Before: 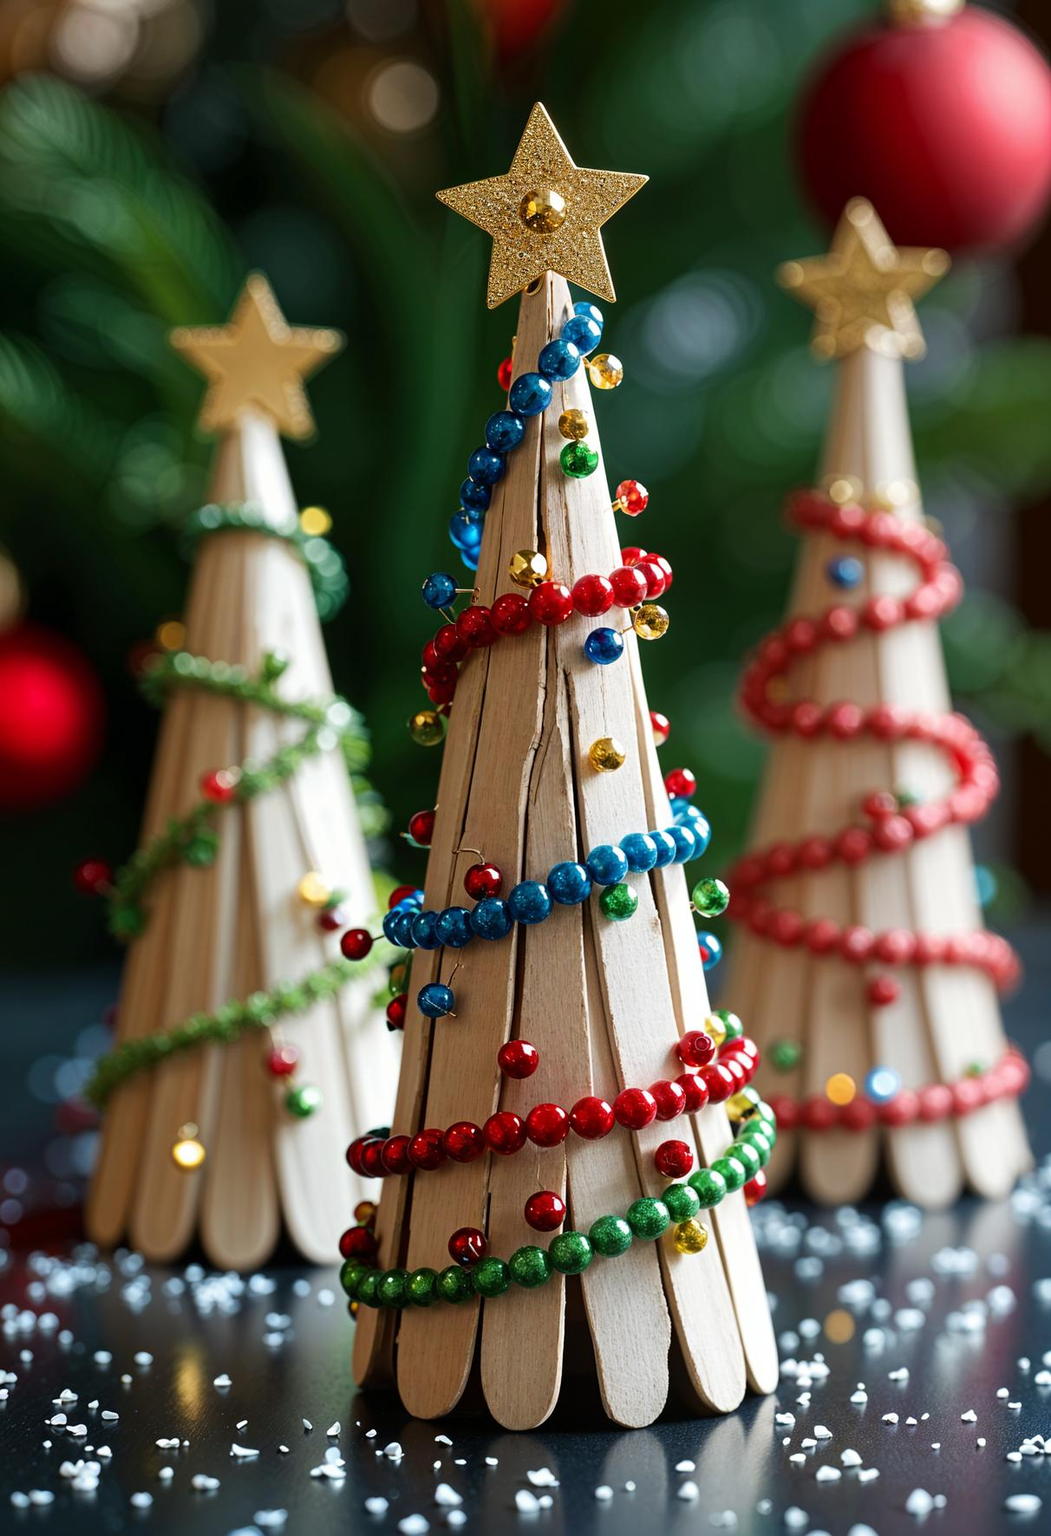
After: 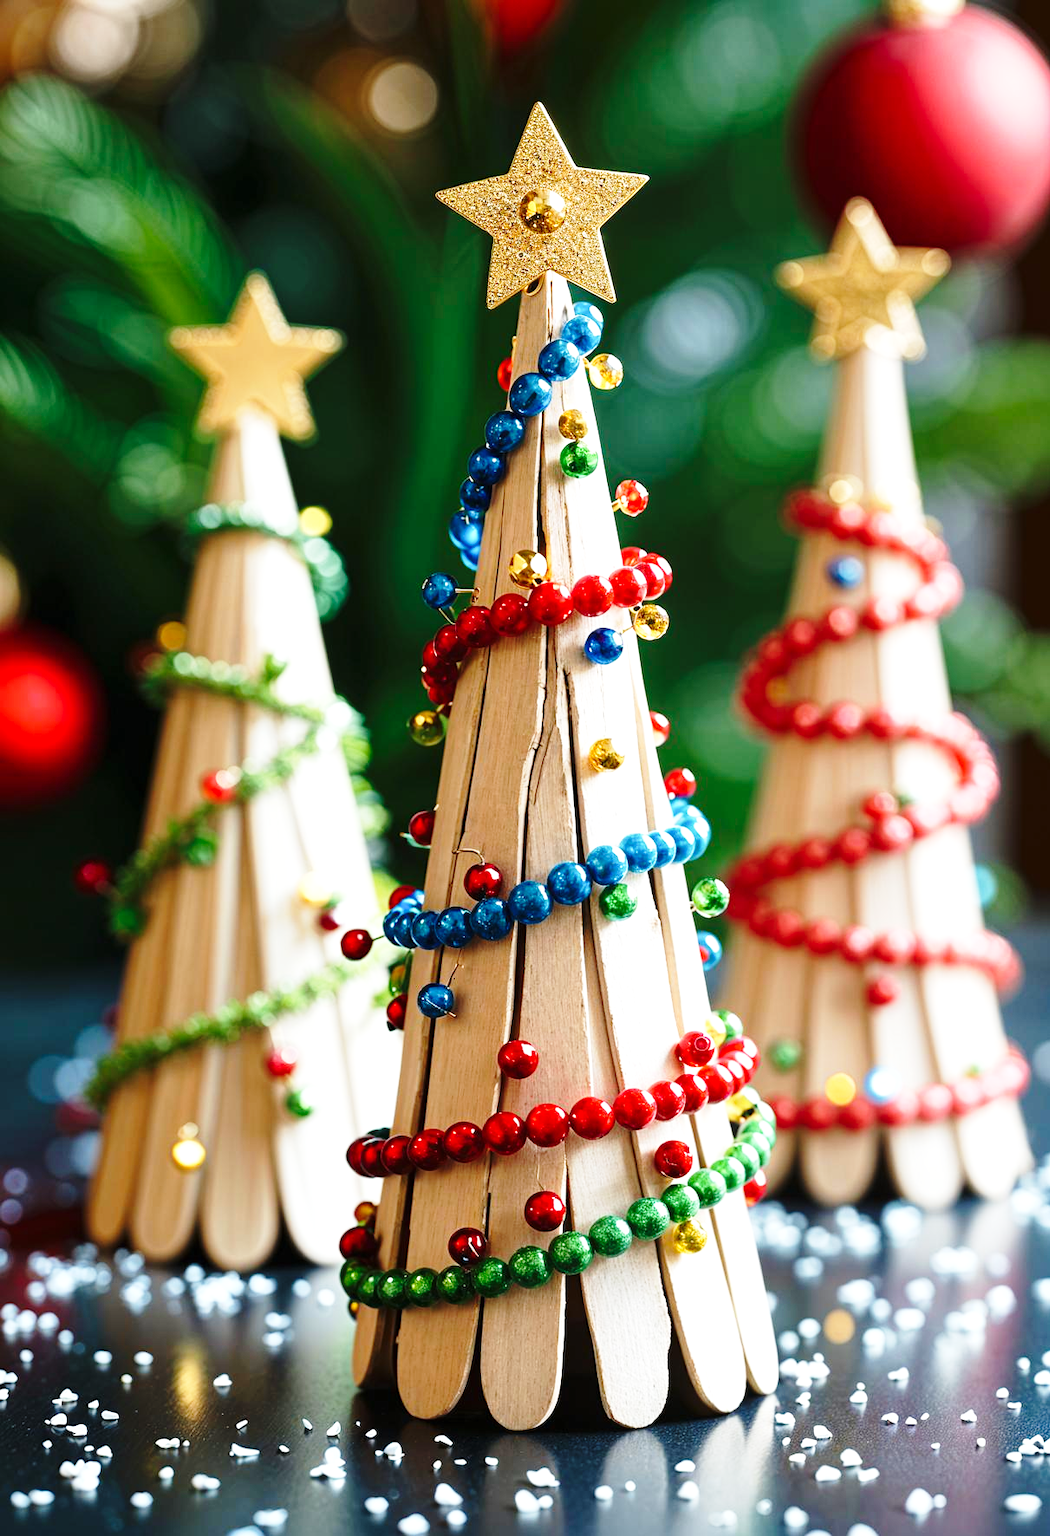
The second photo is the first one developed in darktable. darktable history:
exposure: black level correction 0, exposure 0.499 EV, compensate highlight preservation false
base curve: curves: ch0 [(0, 0) (0.028, 0.03) (0.121, 0.232) (0.46, 0.748) (0.859, 0.968) (1, 1)], preserve colors none
